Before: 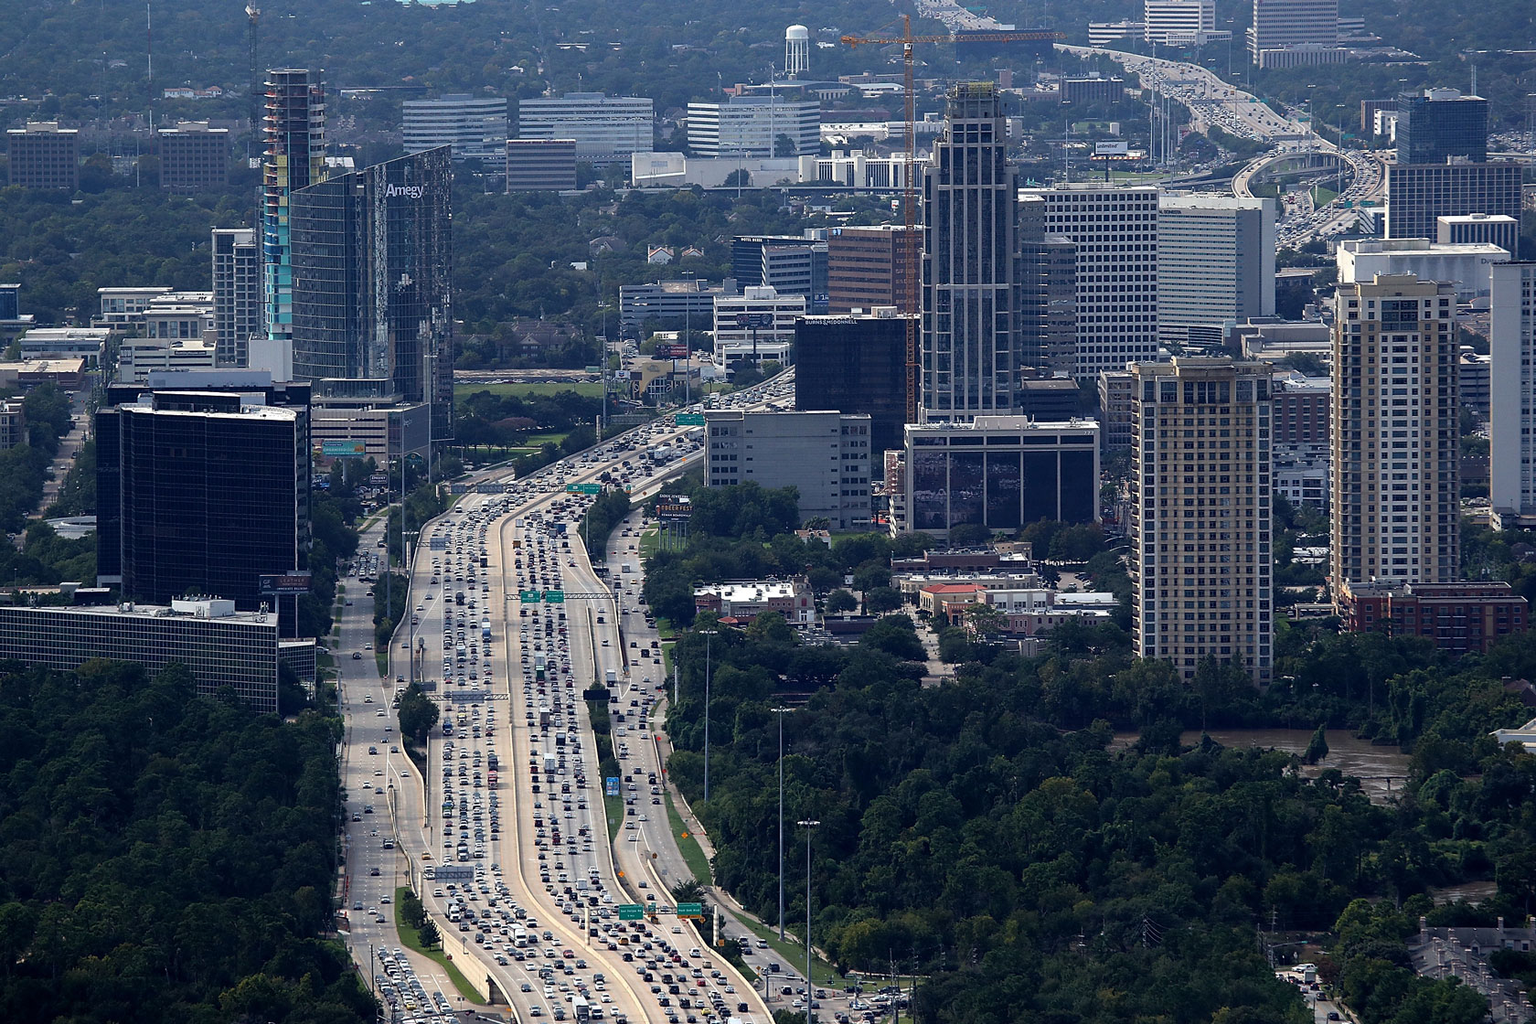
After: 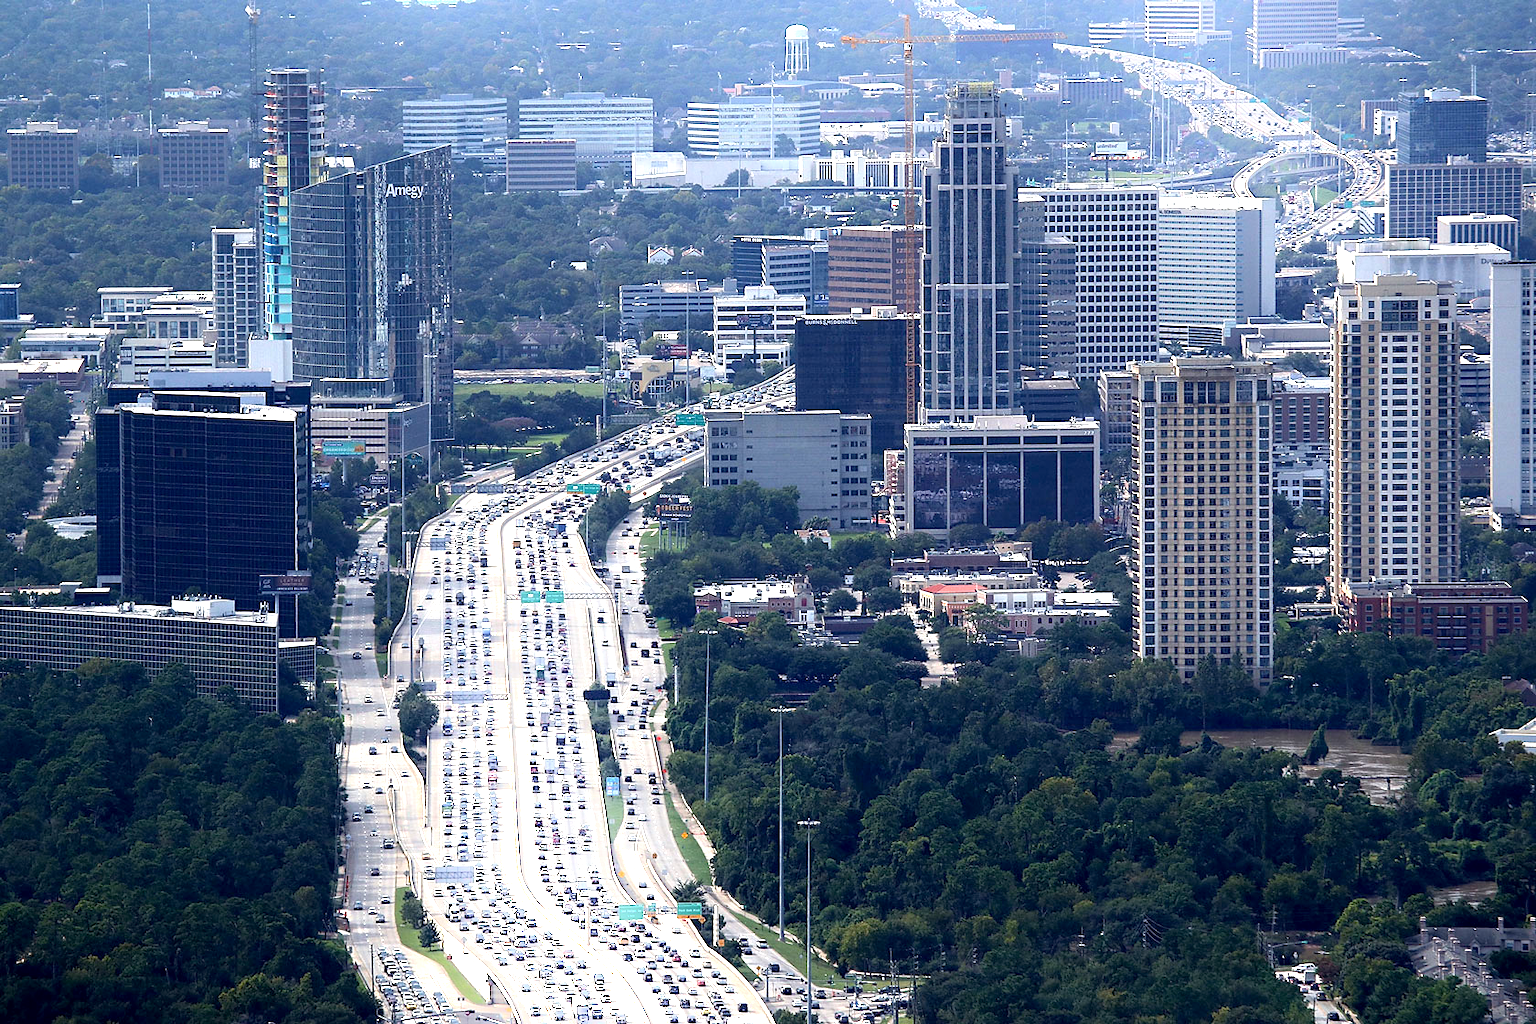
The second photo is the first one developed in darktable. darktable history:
exposure: black level correction 0.001, exposure 1.3 EV, compensate highlight preservation false
shadows and highlights: shadows -21.3, highlights 100, soften with gaussian
